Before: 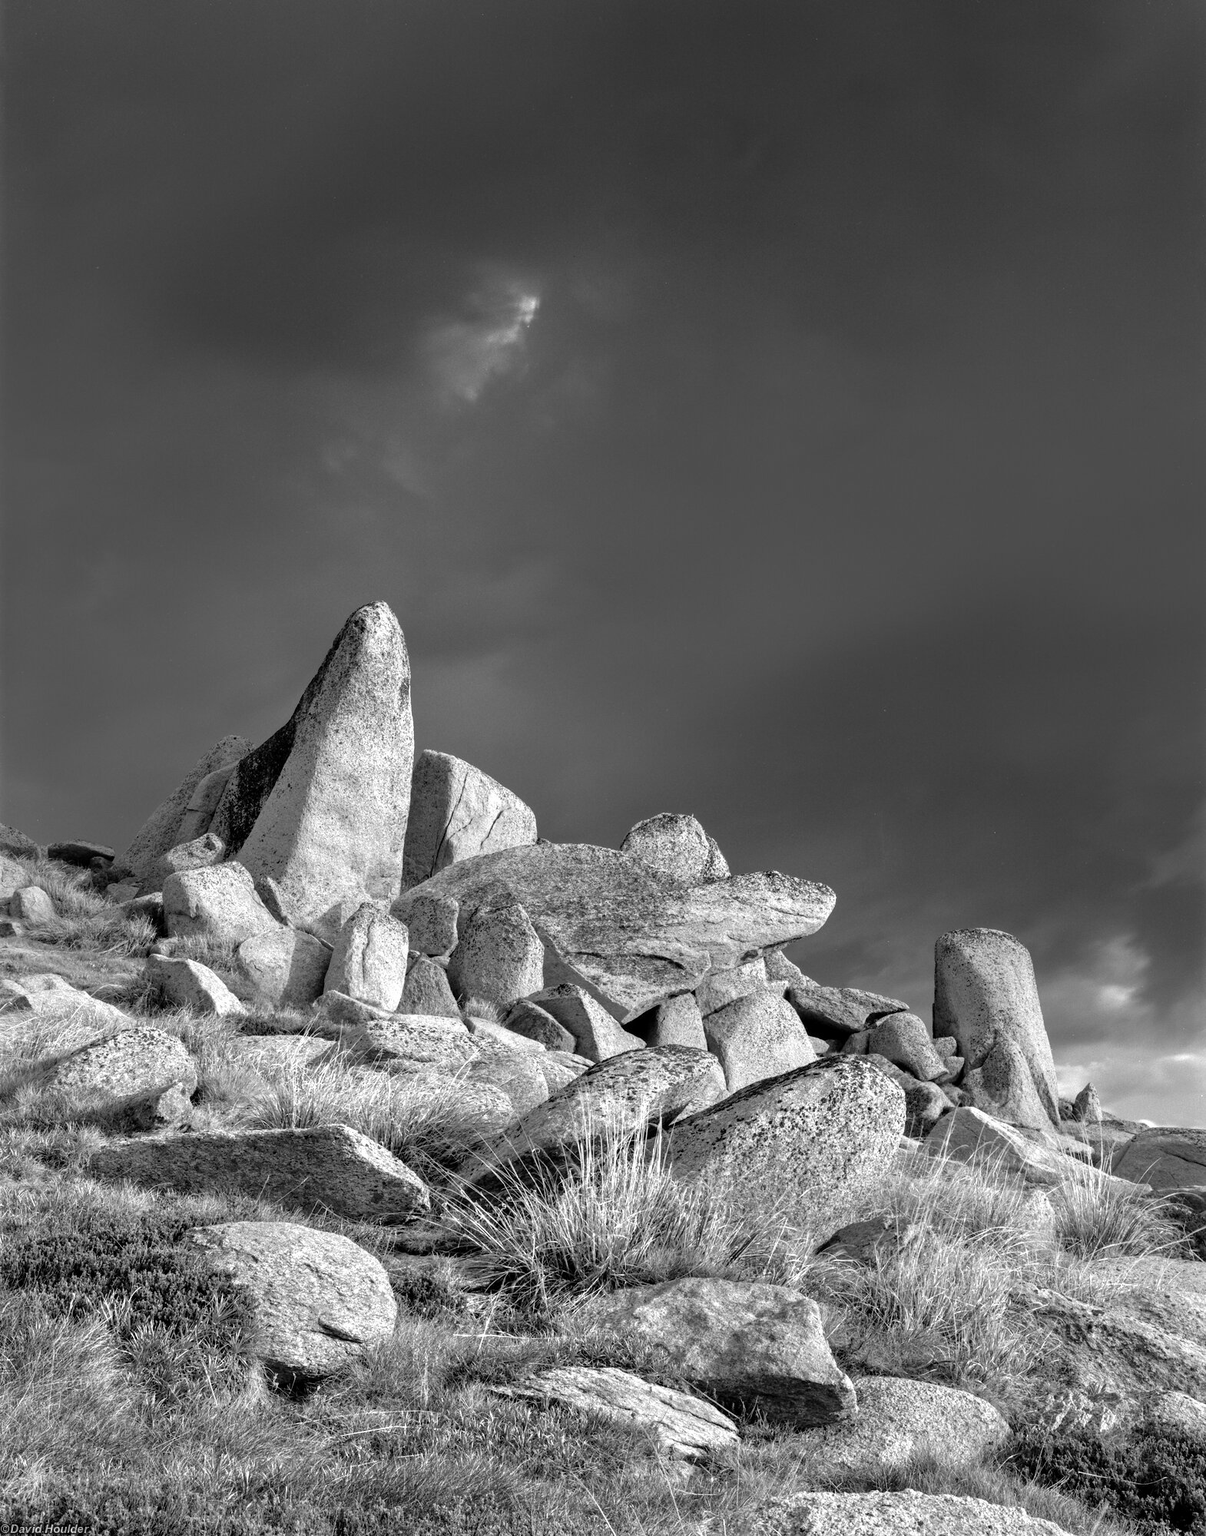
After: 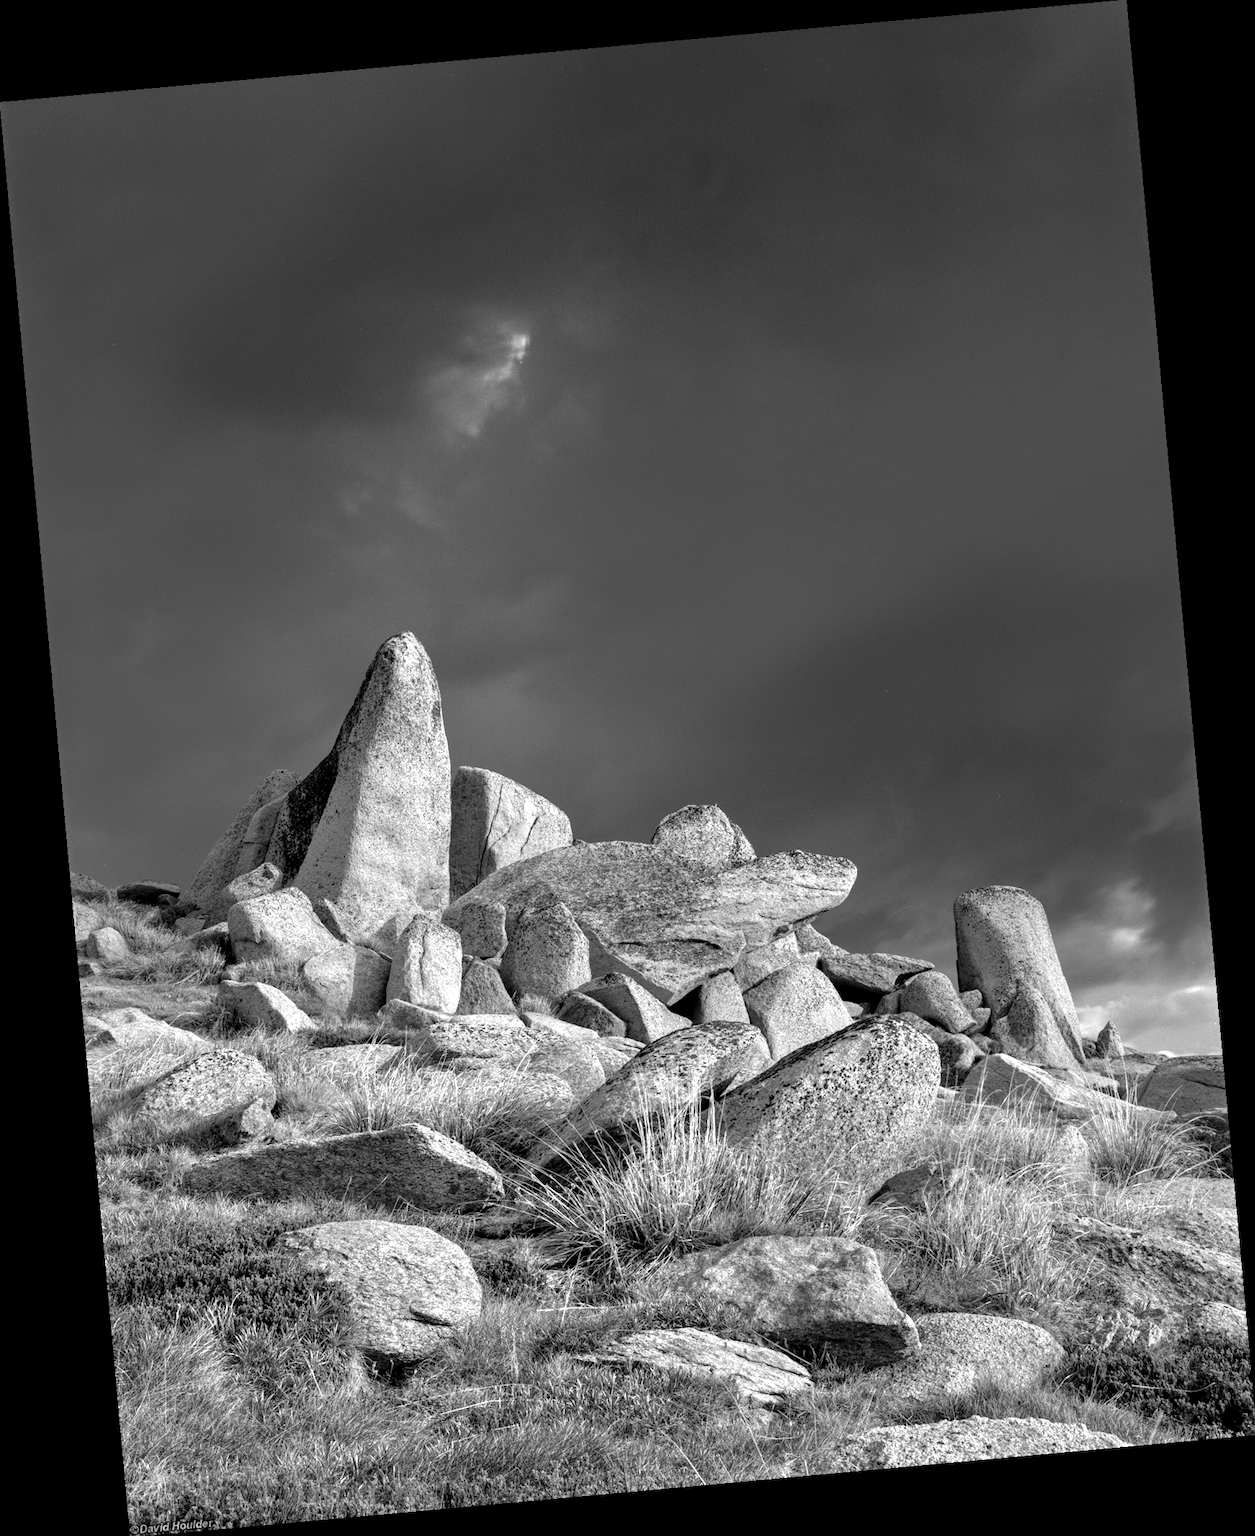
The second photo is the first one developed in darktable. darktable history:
rotate and perspective: rotation -5.2°, automatic cropping off
local contrast: highlights 100%, shadows 100%, detail 120%, midtone range 0.2
